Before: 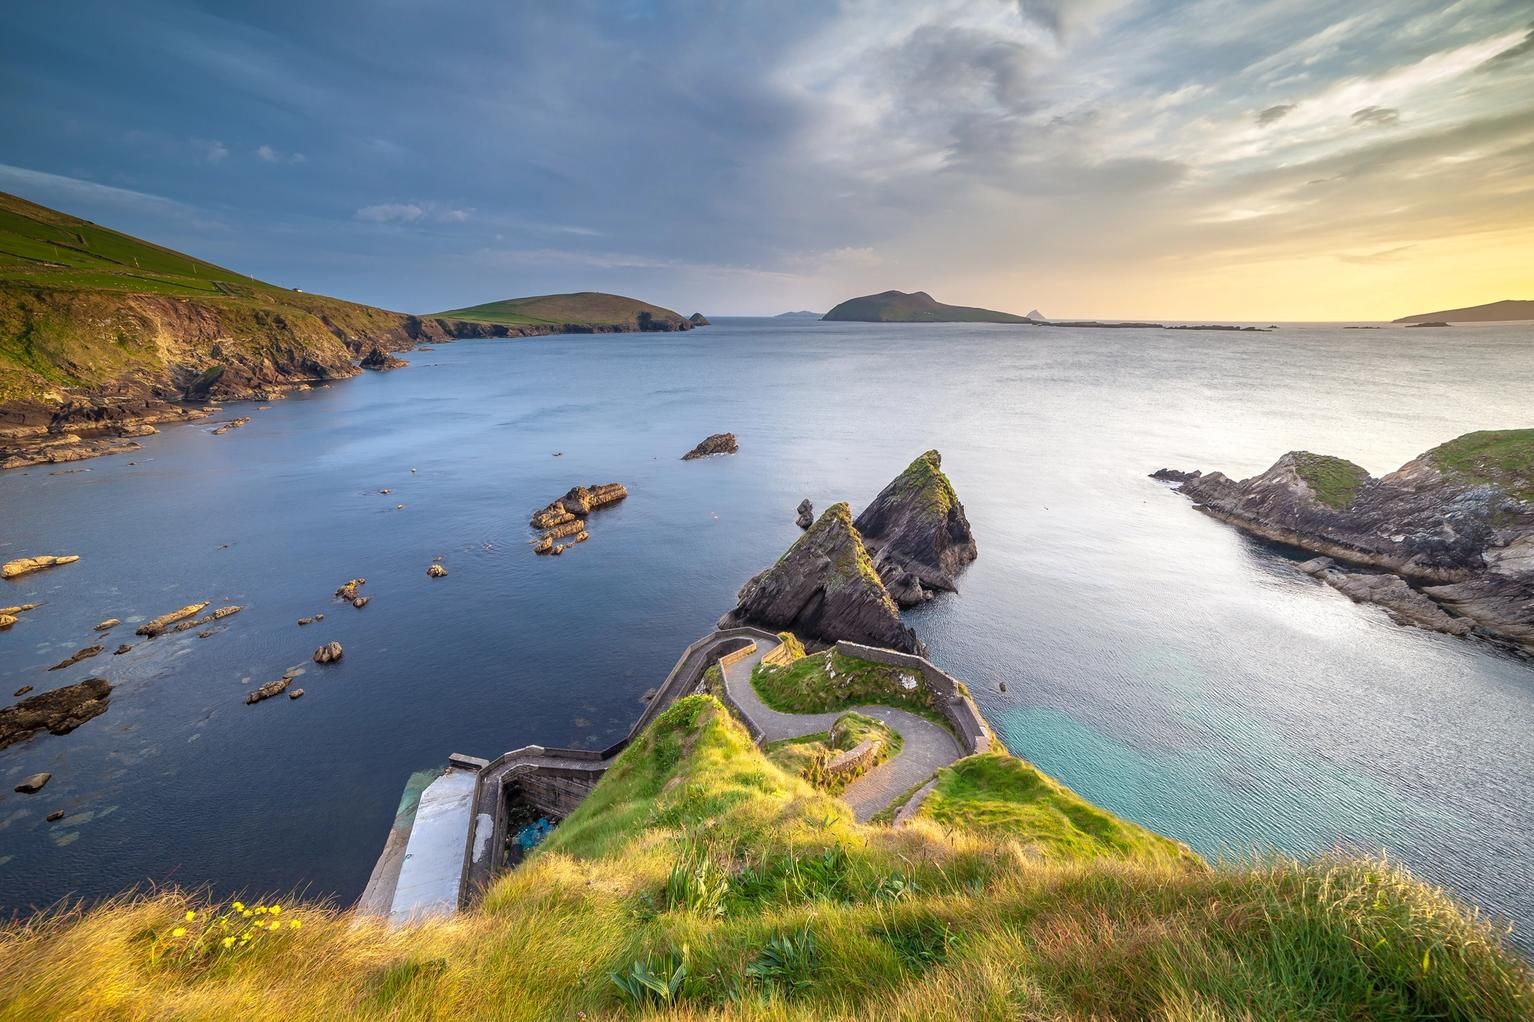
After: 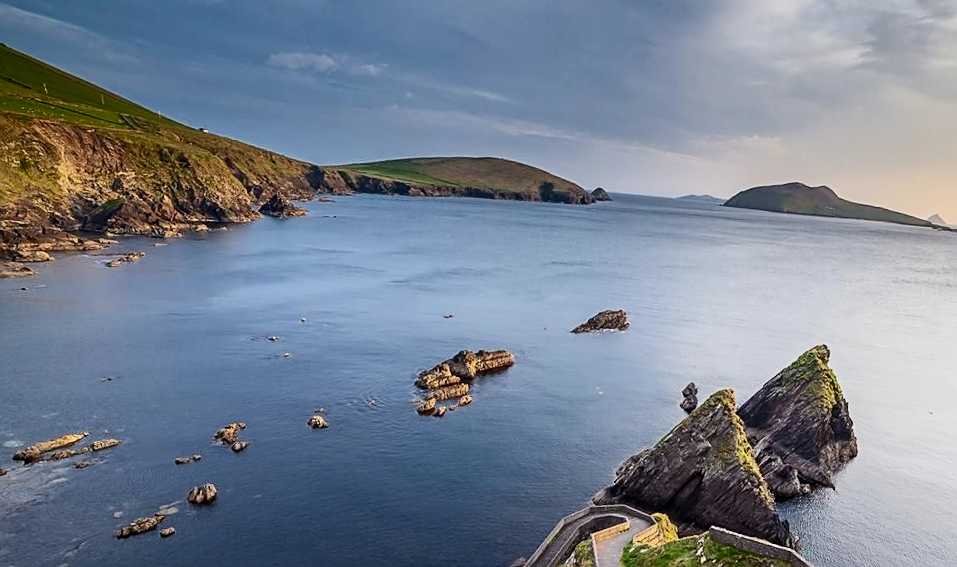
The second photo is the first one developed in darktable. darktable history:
crop and rotate: angle -4.99°, left 2.122%, top 6.945%, right 27.566%, bottom 30.519%
sharpen: on, module defaults
contrast brightness saturation: contrast 0.28
filmic rgb: middle gray luminance 18.42%, black relative exposure -10.5 EV, white relative exposure 3.4 EV, threshold 6 EV, target black luminance 0%, hardness 6.03, latitude 99%, contrast 0.847, shadows ↔ highlights balance 0.505%, add noise in highlights 0, preserve chrominance max RGB, color science v3 (2019), use custom middle-gray values true, iterations of high-quality reconstruction 0, contrast in highlights soft, enable highlight reconstruction true
